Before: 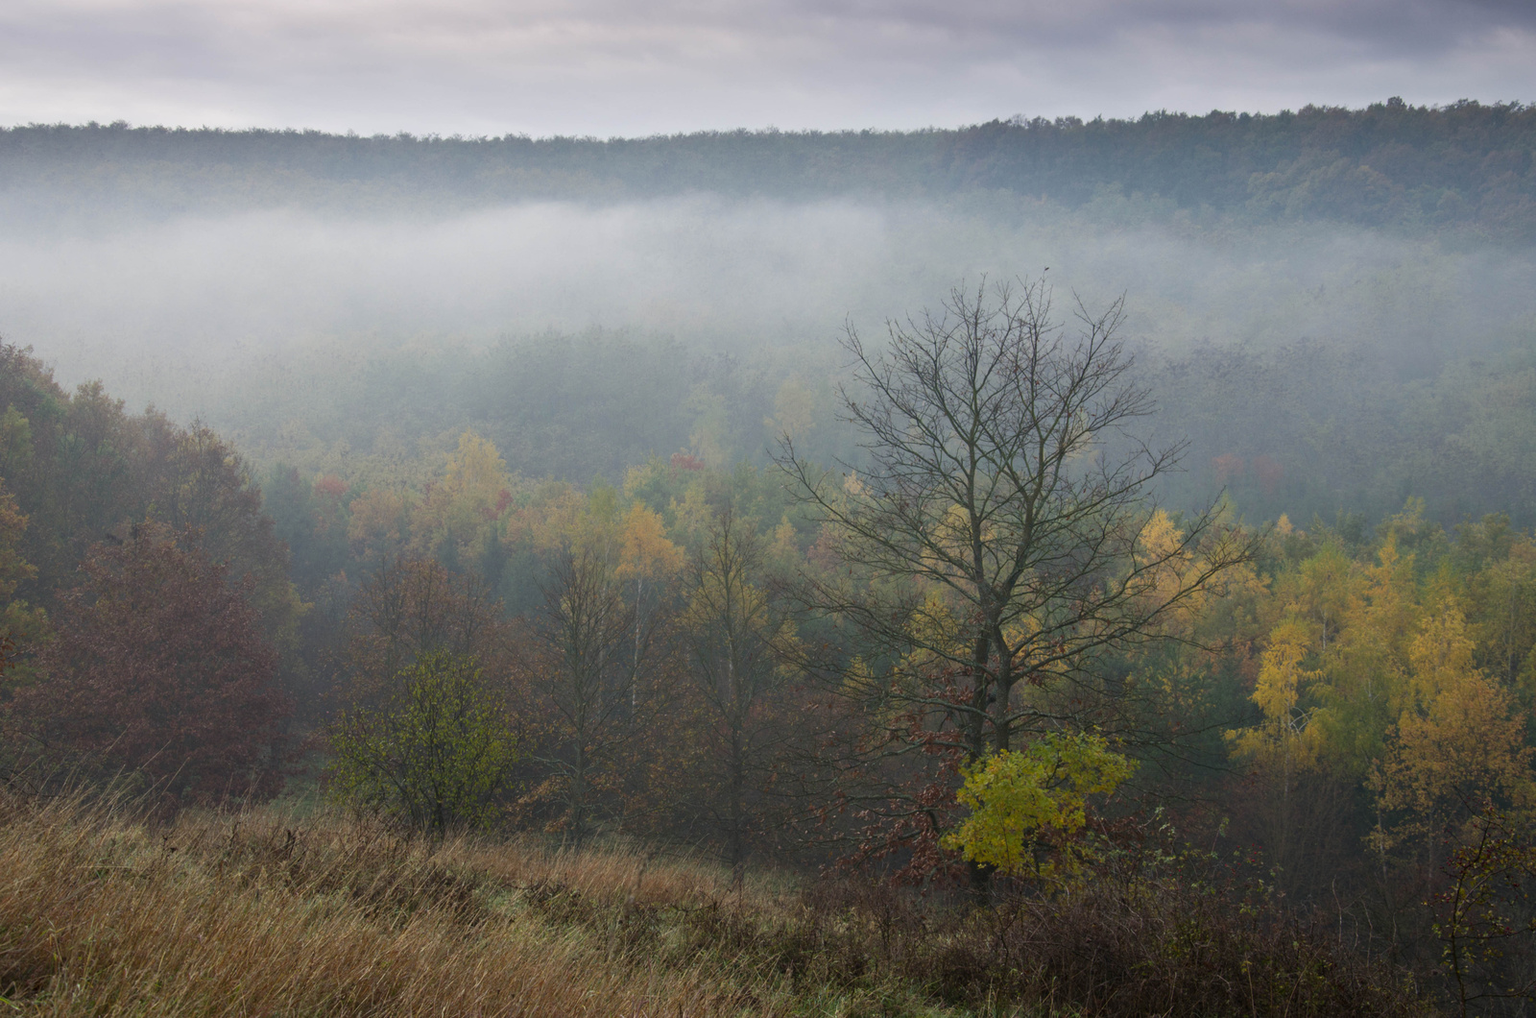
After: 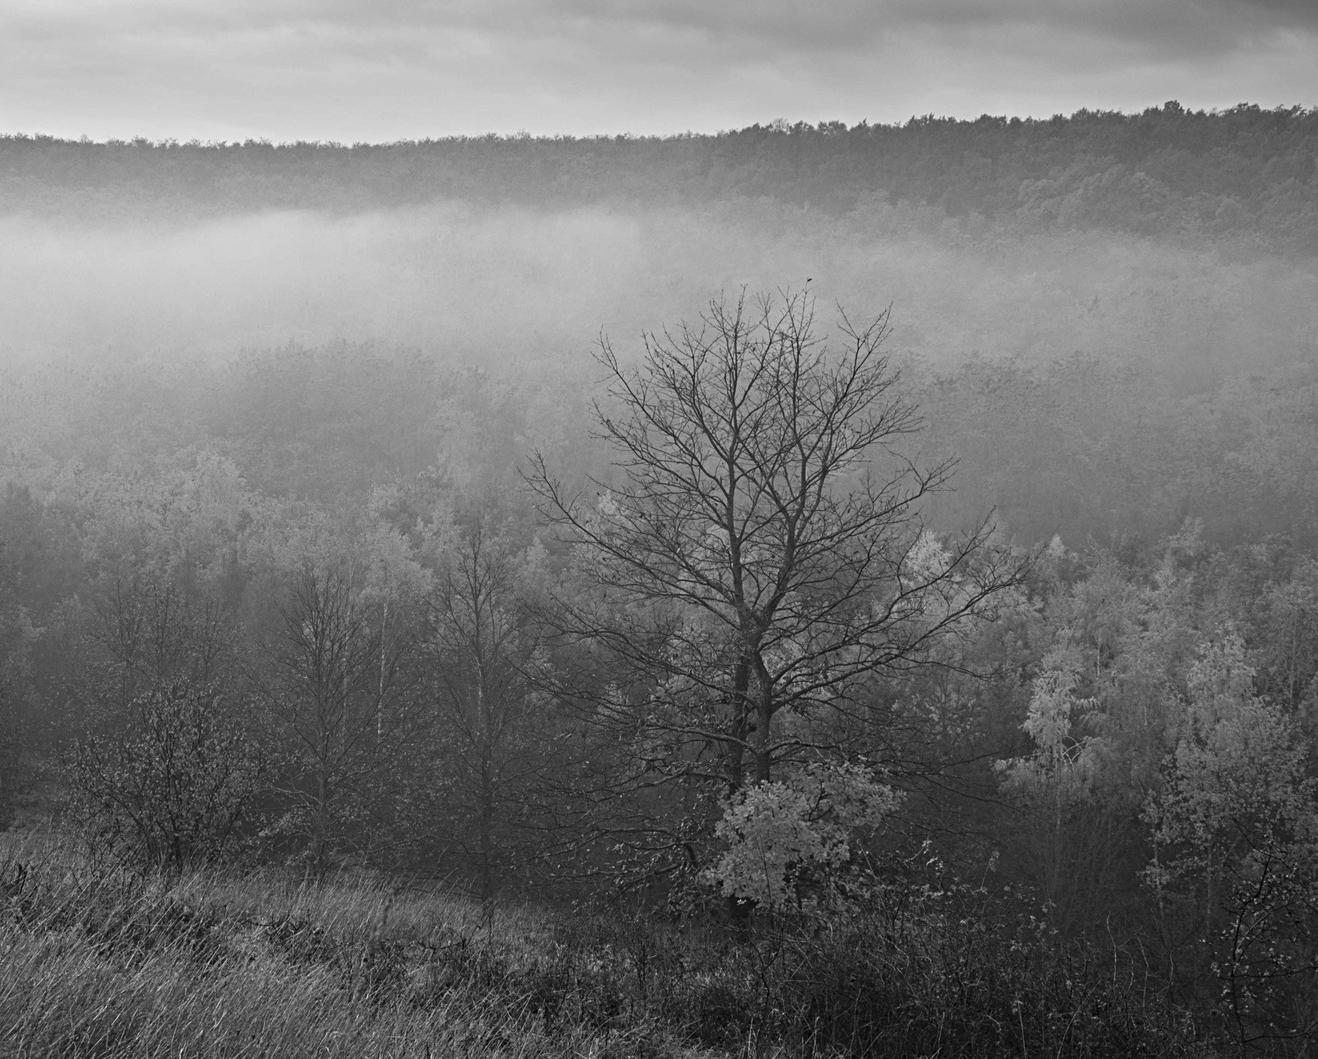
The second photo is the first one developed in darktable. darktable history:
contrast equalizer: y [[0.5, 0.5, 0.5, 0.539, 0.64, 0.611], [0.5 ×6], [0.5 ×6], [0 ×6], [0 ×6]]
color correction: highlights a* 0.162, highlights b* 29.53, shadows a* -0.162, shadows b* 21.09
monochrome: on, module defaults
exposure: black level correction 0, compensate exposure bias true, compensate highlight preservation false
velvia: on, module defaults
crop: left 17.582%, bottom 0.031%
